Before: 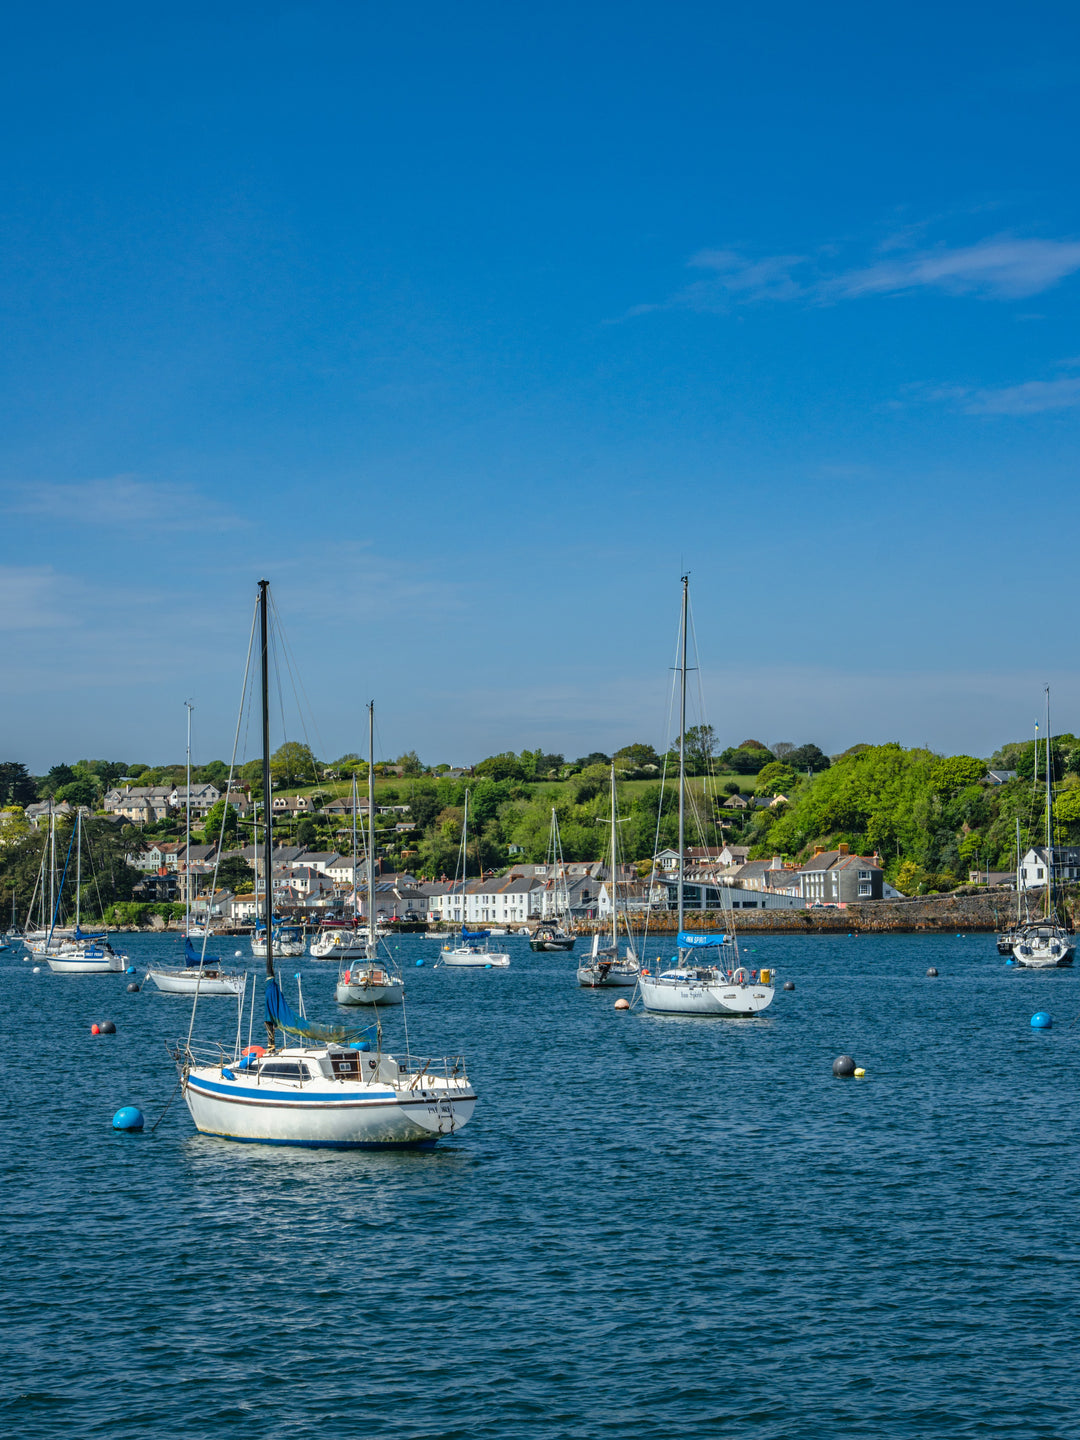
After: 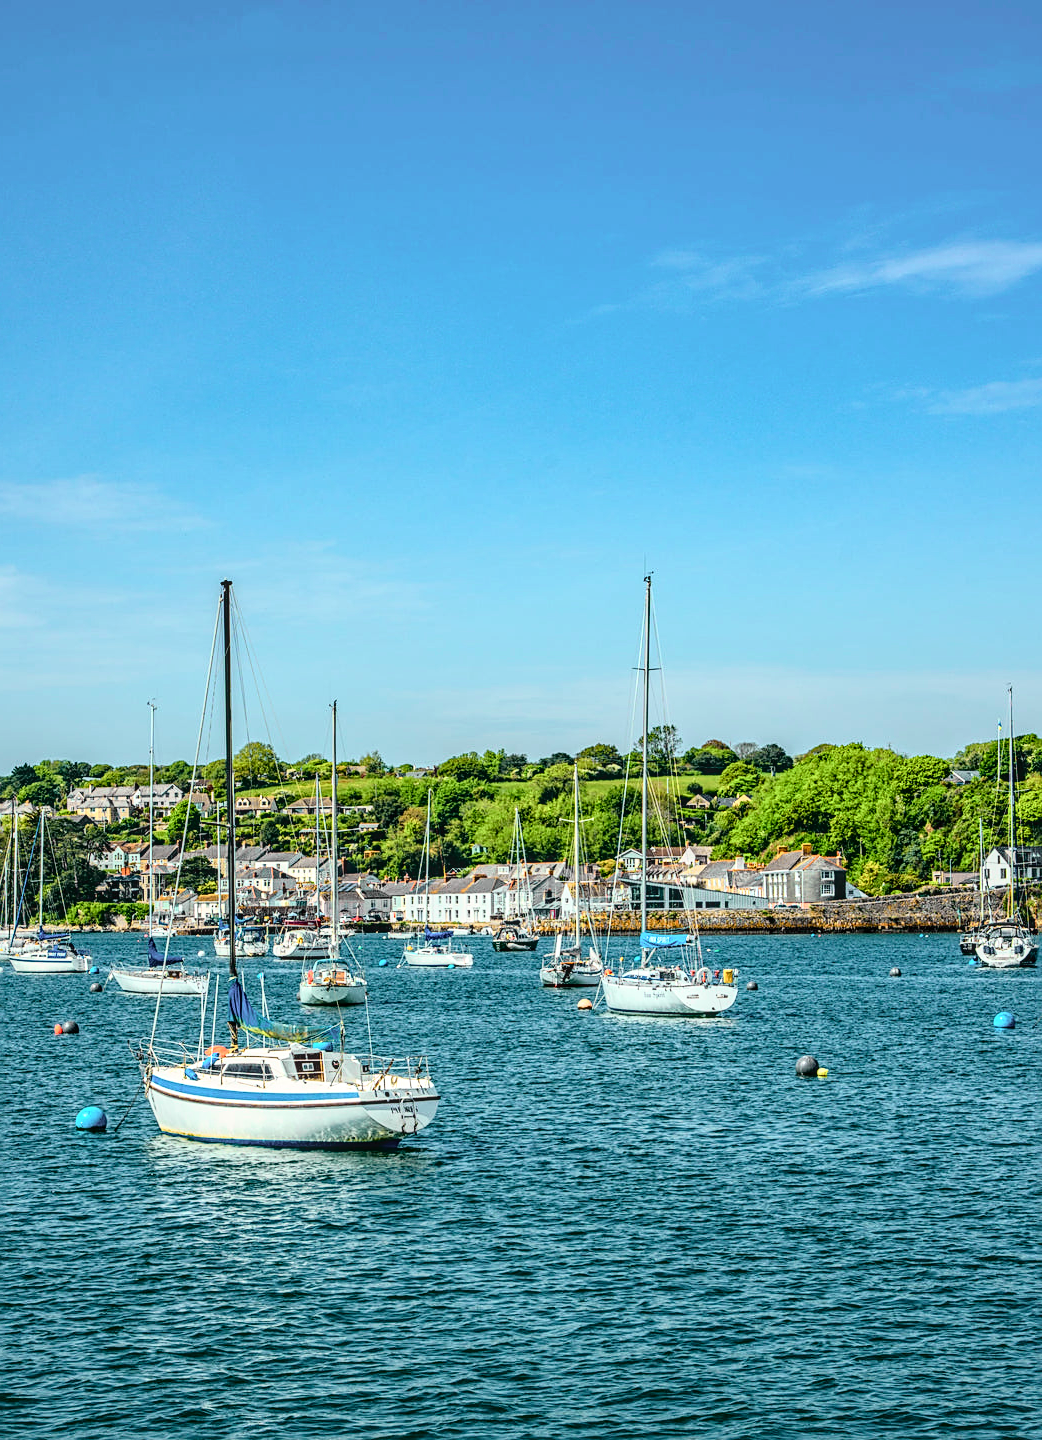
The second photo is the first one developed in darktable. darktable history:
crop and rotate: left 3.463%
sharpen: on, module defaults
contrast brightness saturation: brightness 0.132
local contrast: on, module defaults
tone curve: curves: ch0 [(0, 0.022) (0.177, 0.086) (0.392, 0.438) (0.704, 0.844) (0.858, 0.938) (1, 0.981)]; ch1 [(0, 0) (0.402, 0.36) (0.476, 0.456) (0.498, 0.501) (0.518, 0.521) (0.58, 0.598) (0.619, 0.65) (0.692, 0.737) (1, 1)]; ch2 [(0, 0) (0.415, 0.438) (0.483, 0.499) (0.503, 0.507) (0.526, 0.537) (0.563, 0.624) (0.626, 0.714) (0.699, 0.753) (0.997, 0.858)], color space Lab, independent channels, preserve colors none
